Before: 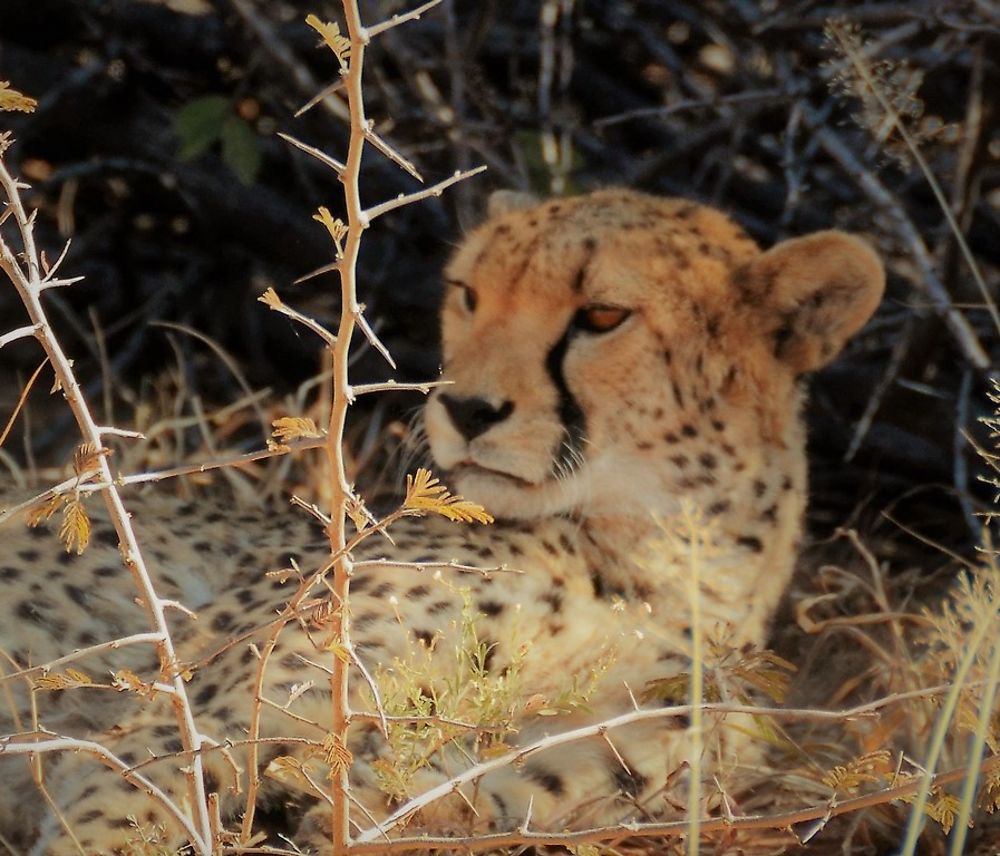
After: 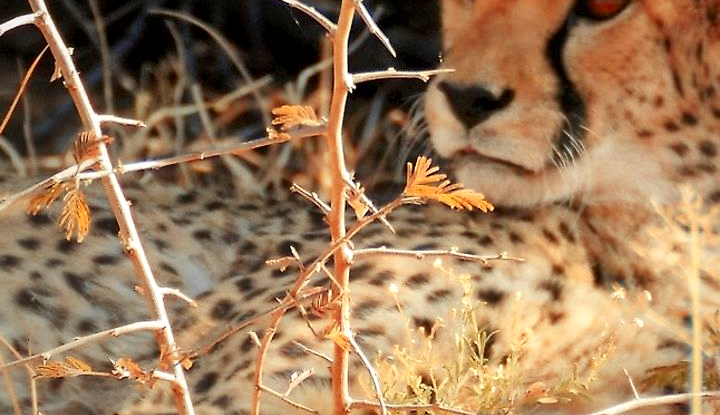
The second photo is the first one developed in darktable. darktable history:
crop: top 36.498%, right 27.964%, bottom 14.995%
exposure: black level correction 0.001, exposure 0.5 EV, compensate exposure bias true, compensate highlight preservation false
color zones: curves: ch0 [(0, 0.363) (0.128, 0.373) (0.25, 0.5) (0.402, 0.407) (0.521, 0.525) (0.63, 0.559) (0.729, 0.662) (0.867, 0.471)]; ch1 [(0, 0.515) (0.136, 0.618) (0.25, 0.5) (0.378, 0) (0.516, 0) (0.622, 0.593) (0.737, 0.819) (0.87, 0.593)]; ch2 [(0, 0.529) (0.128, 0.471) (0.282, 0.451) (0.386, 0.662) (0.516, 0.525) (0.633, 0.554) (0.75, 0.62) (0.875, 0.441)]
local contrast: mode bilateral grid, contrast 20, coarseness 50, detail 130%, midtone range 0.2
